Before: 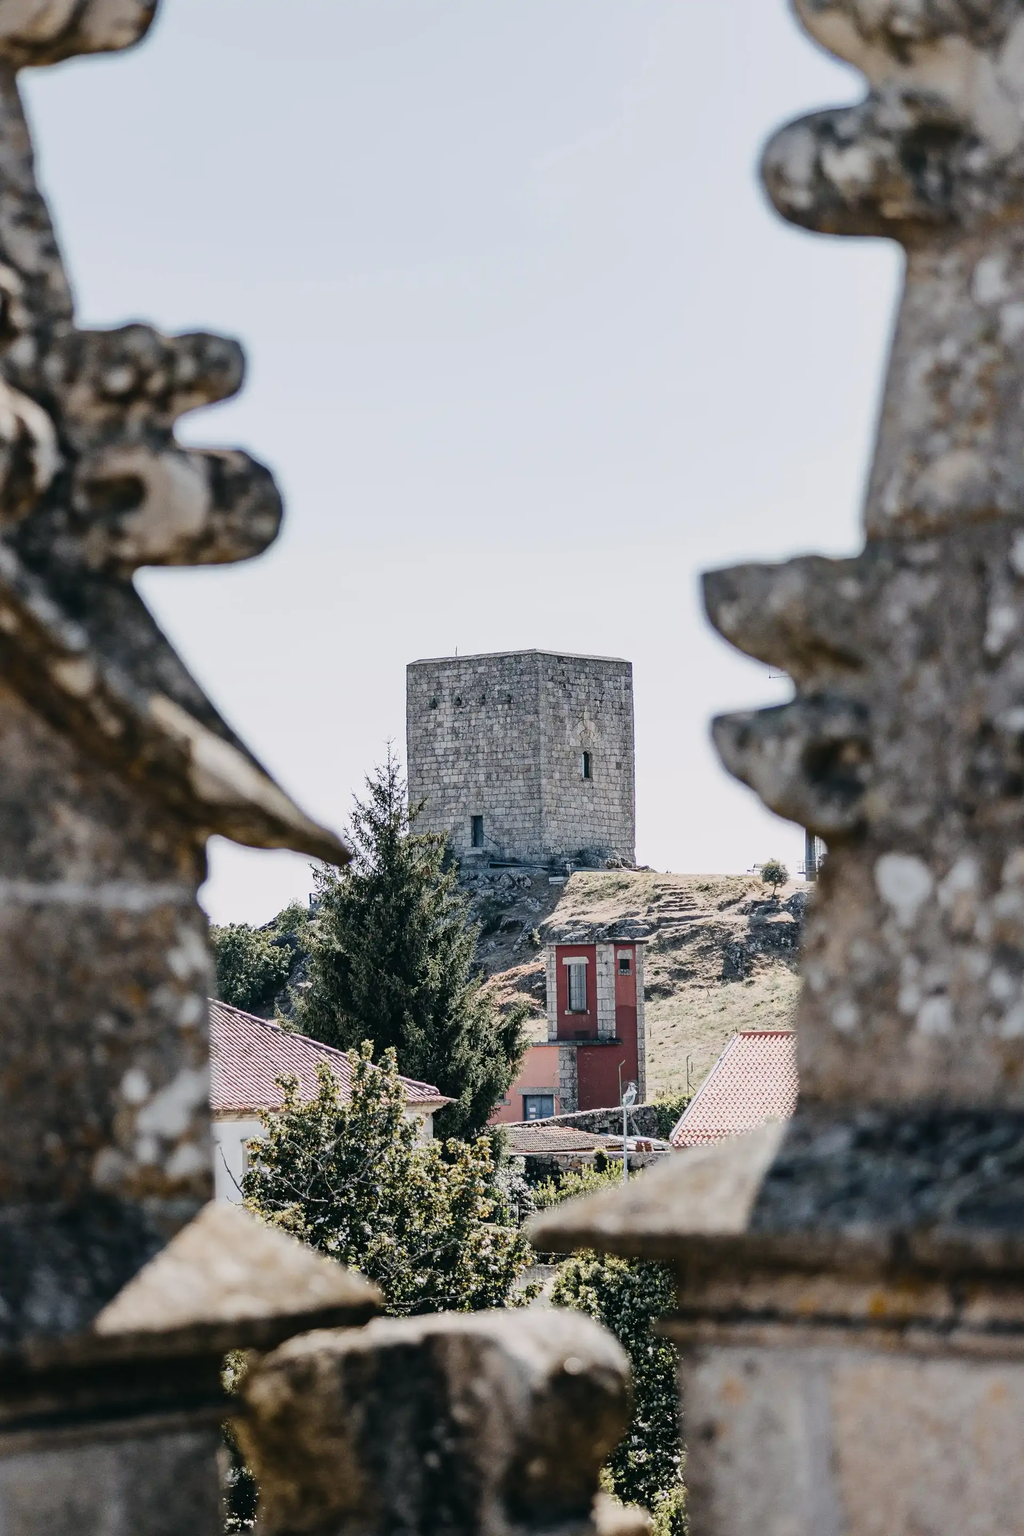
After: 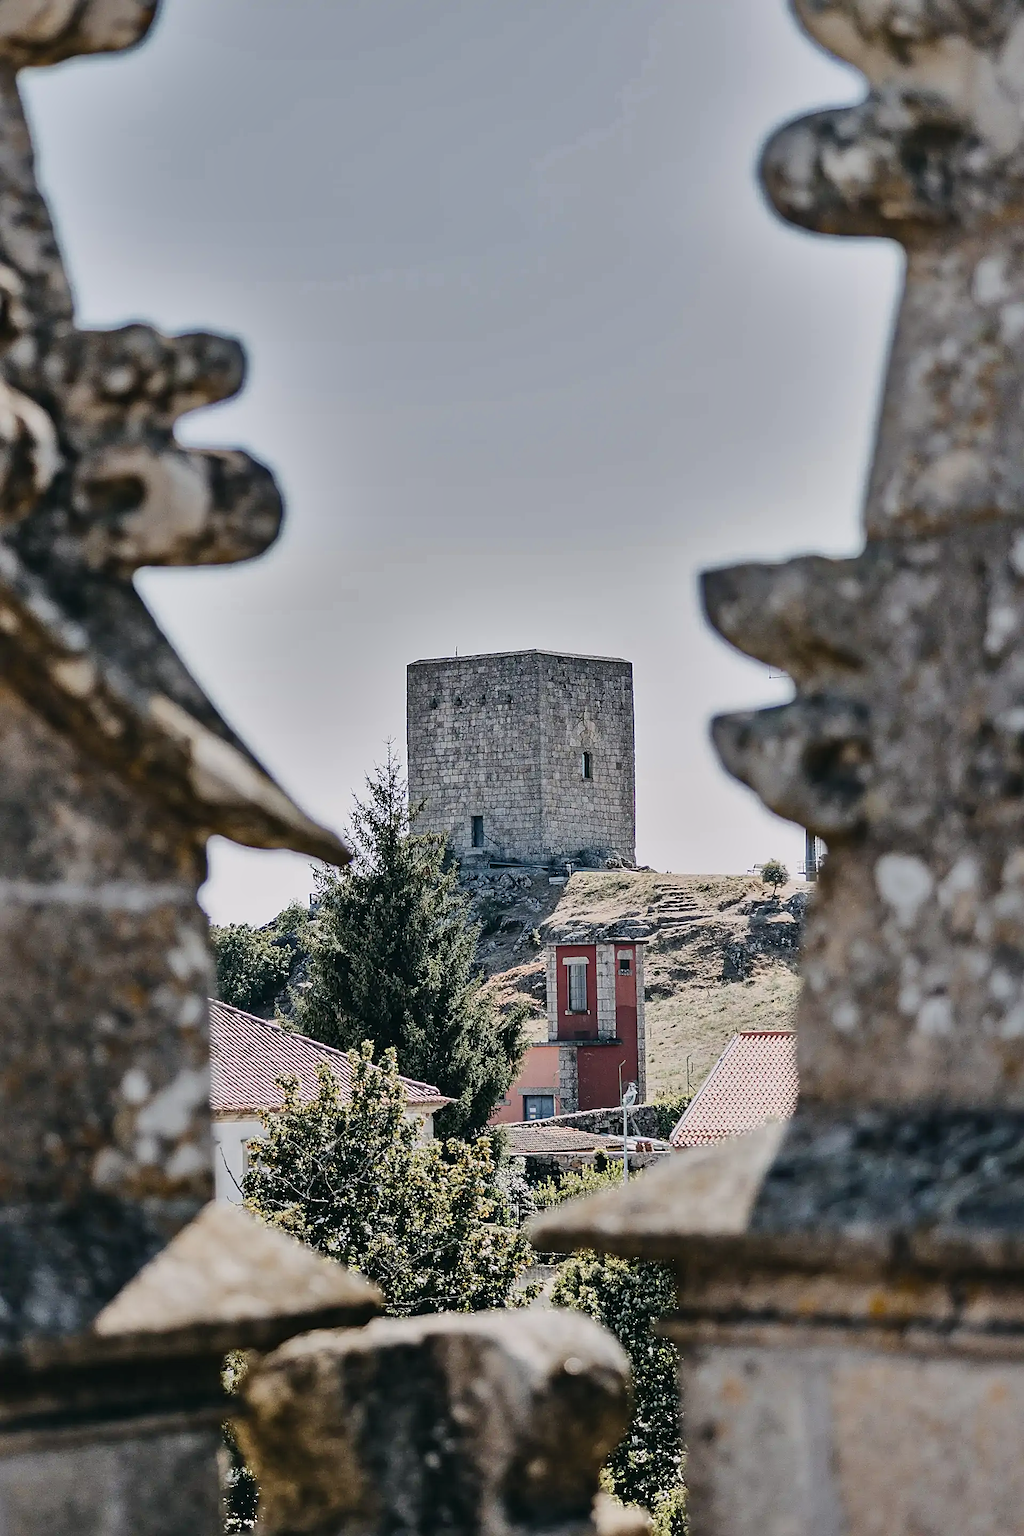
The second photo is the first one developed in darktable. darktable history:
sharpen: on, module defaults
shadows and highlights: white point adjustment -3.49, highlights -63.78, soften with gaussian
